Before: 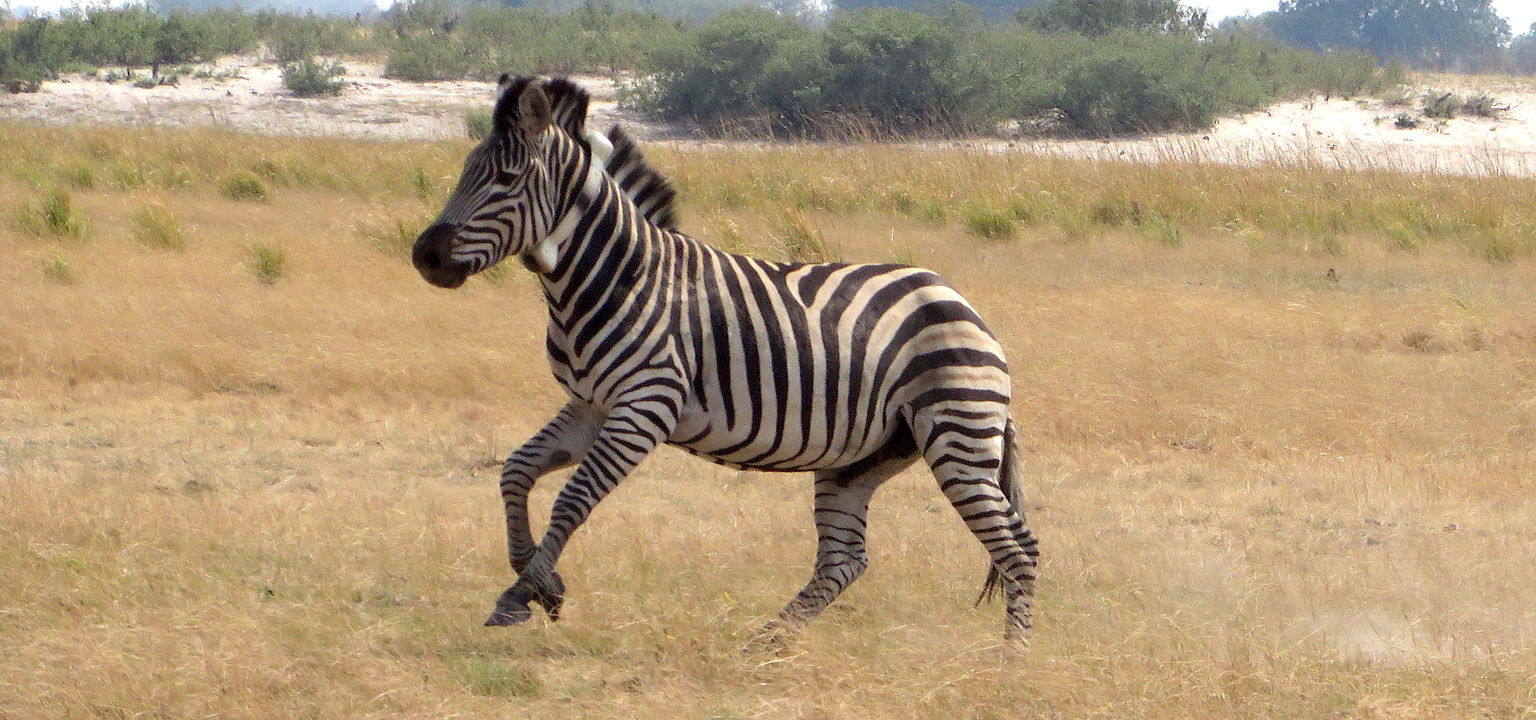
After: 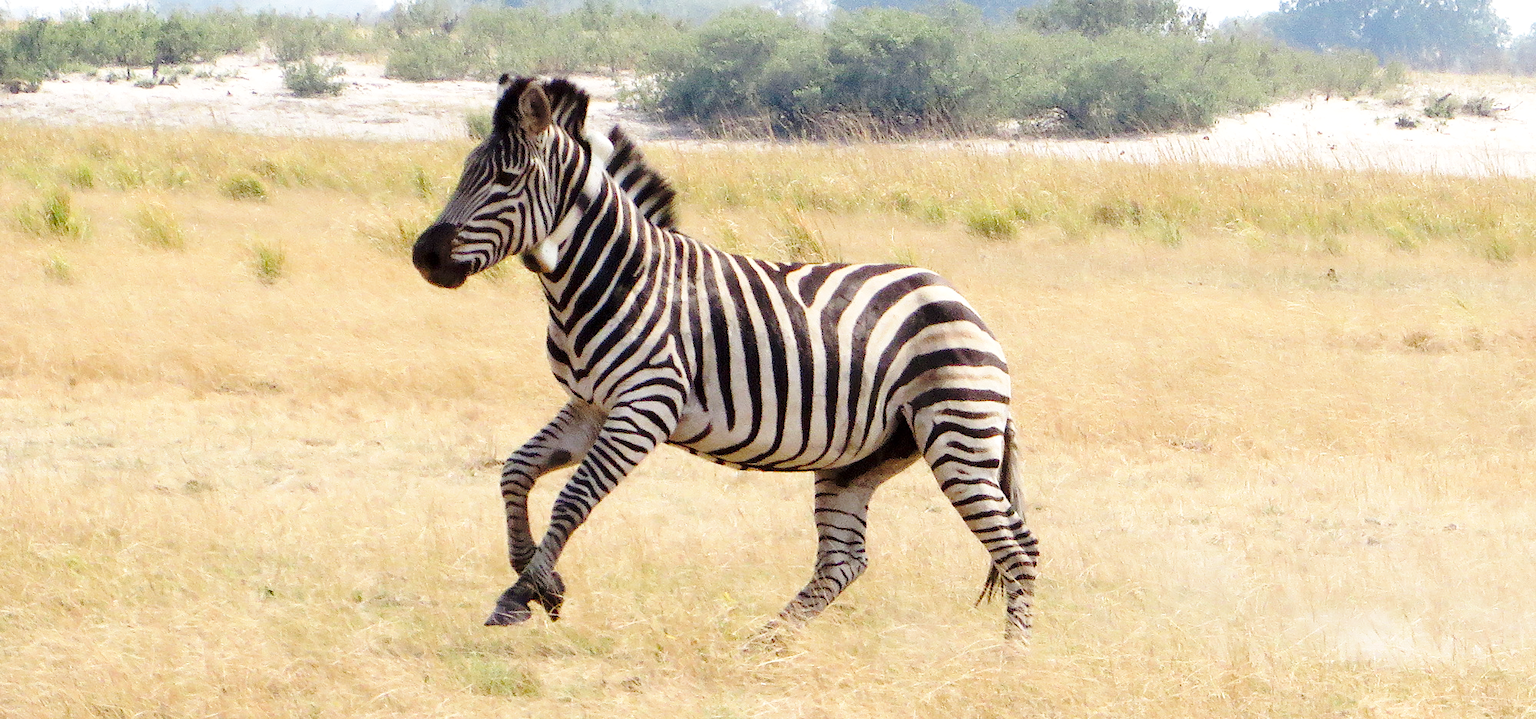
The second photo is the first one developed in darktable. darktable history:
white balance: red 1, blue 1
base curve: curves: ch0 [(0, 0) (0.032, 0.037) (0.105, 0.228) (0.435, 0.76) (0.856, 0.983) (1, 1)], preserve colors none
